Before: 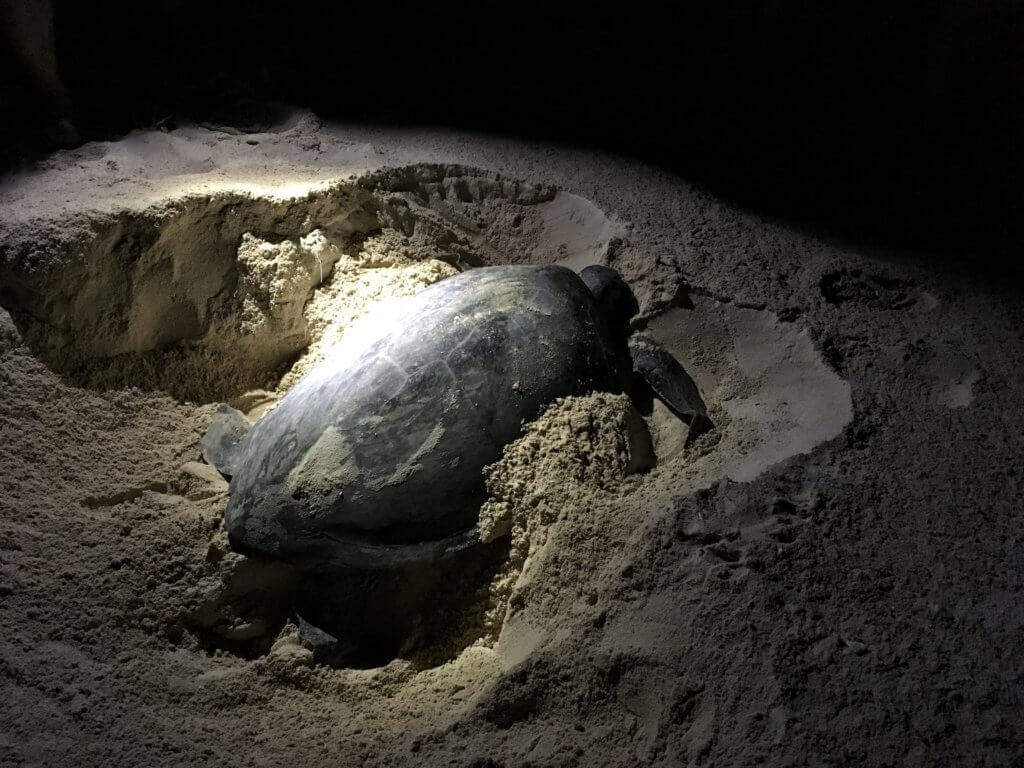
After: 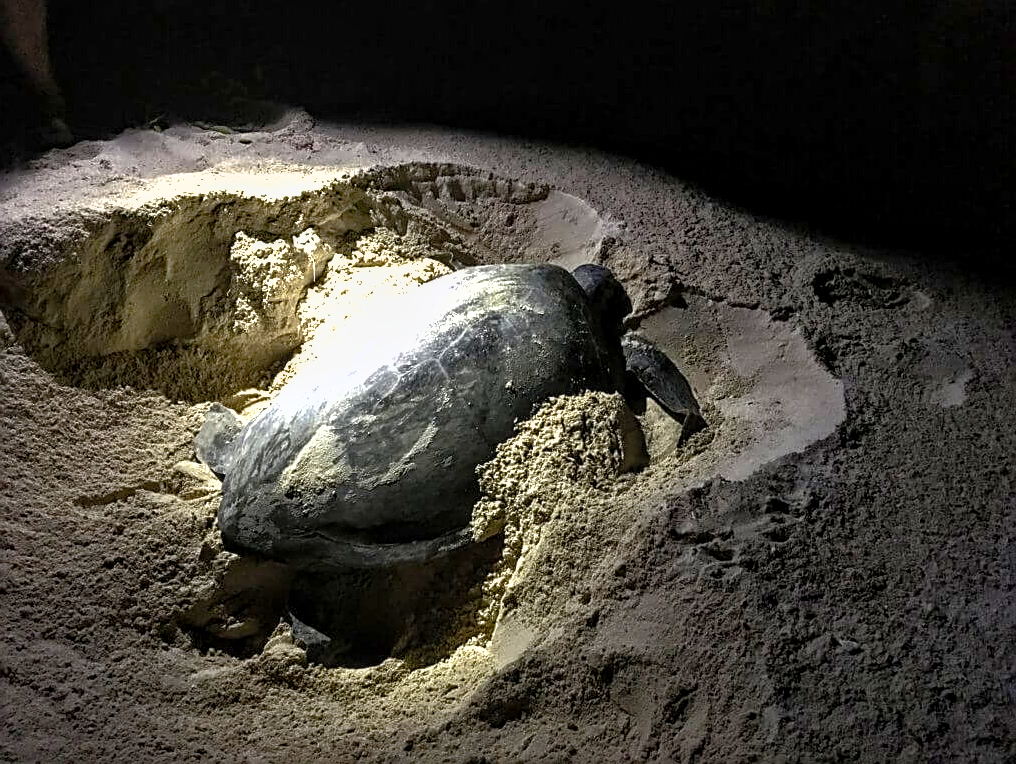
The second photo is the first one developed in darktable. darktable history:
crop and rotate: left 0.757%, top 0.143%, bottom 0.371%
exposure: black level correction 0, exposure 1.2 EV, compensate highlight preservation false
sharpen: on, module defaults
color balance rgb: perceptual saturation grading › global saturation 20%, perceptual saturation grading › highlights -25.157%, perceptual saturation grading › shadows 49.278%, perceptual brilliance grading › highlights 4.298%, perceptual brilliance grading › mid-tones -19.163%, perceptual brilliance grading › shadows -41.185%
local contrast: on, module defaults
shadows and highlights: on, module defaults
